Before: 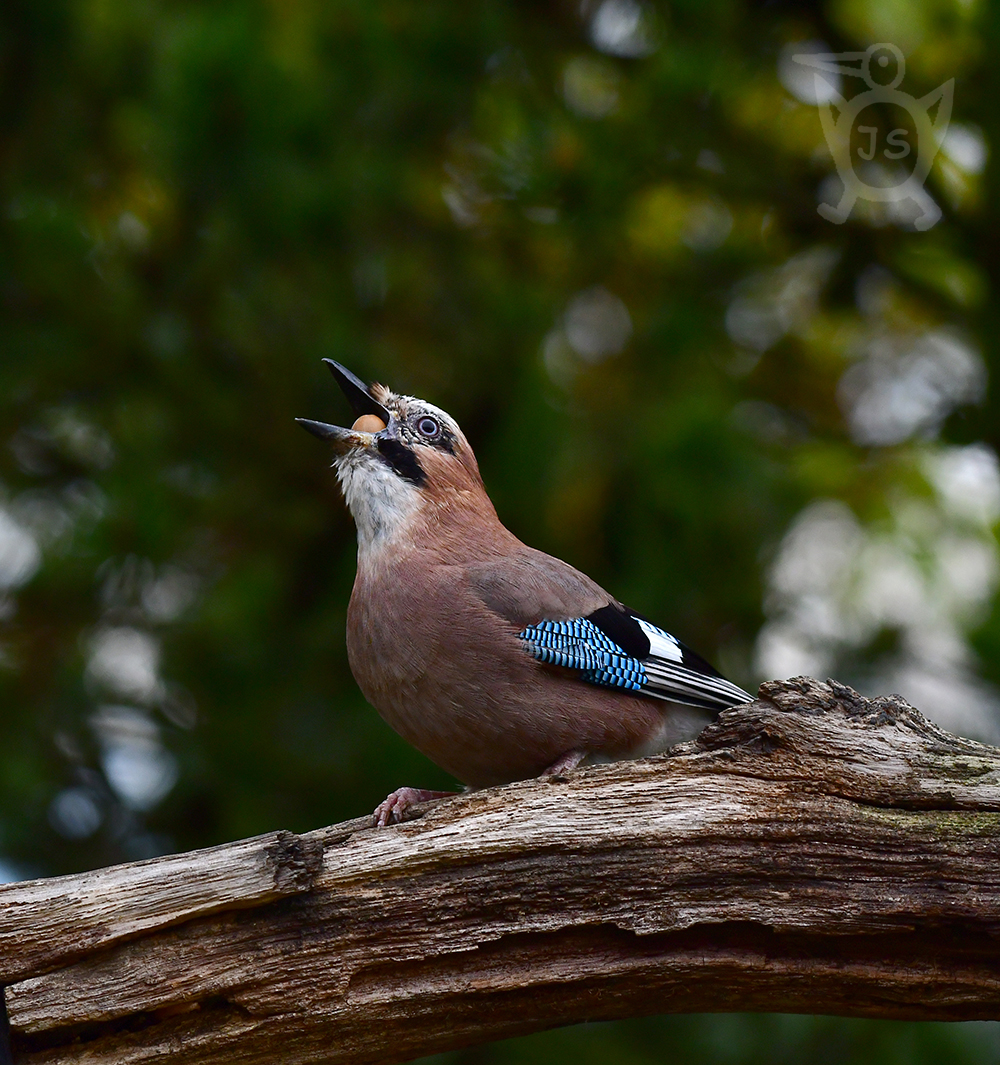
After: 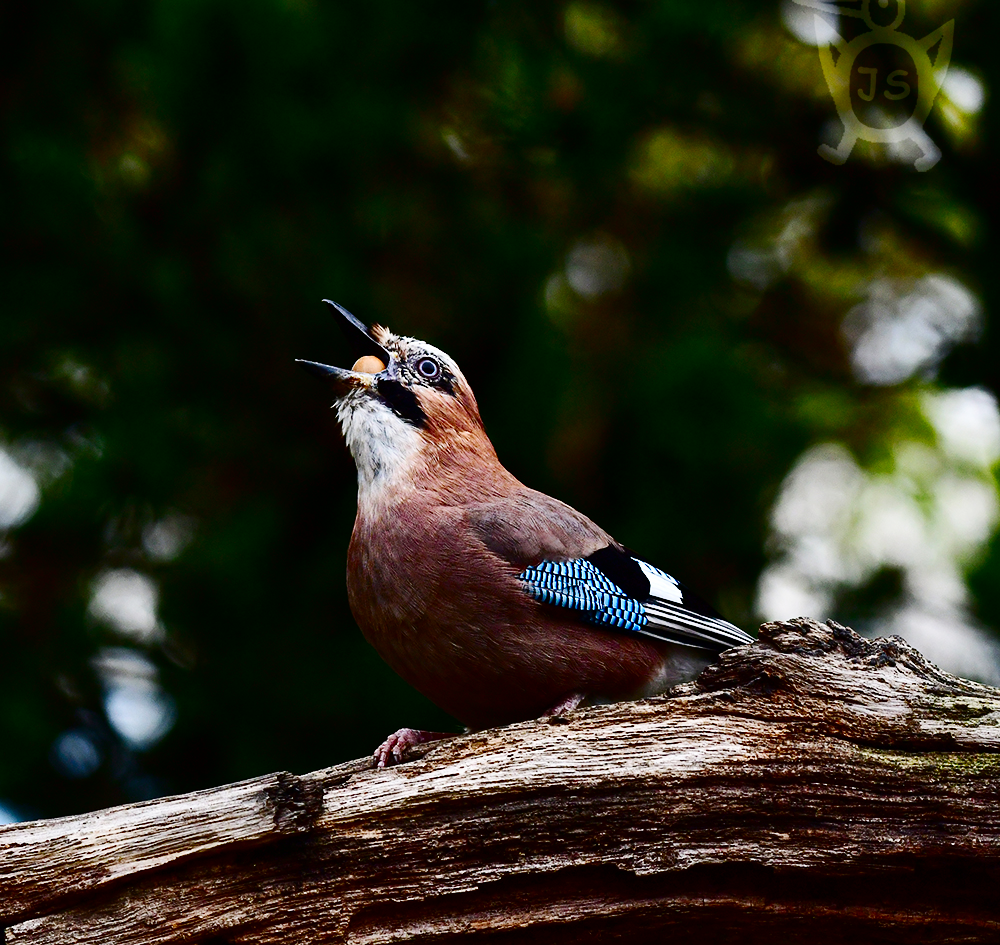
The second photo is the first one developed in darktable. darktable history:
contrast brightness saturation: contrast 0.199, brightness -0.112, saturation 0.102
crop and rotate: top 5.551%, bottom 5.683%
base curve: curves: ch0 [(0, 0) (0.036, 0.025) (0.121, 0.166) (0.206, 0.329) (0.605, 0.79) (1, 1)], preserve colors none
